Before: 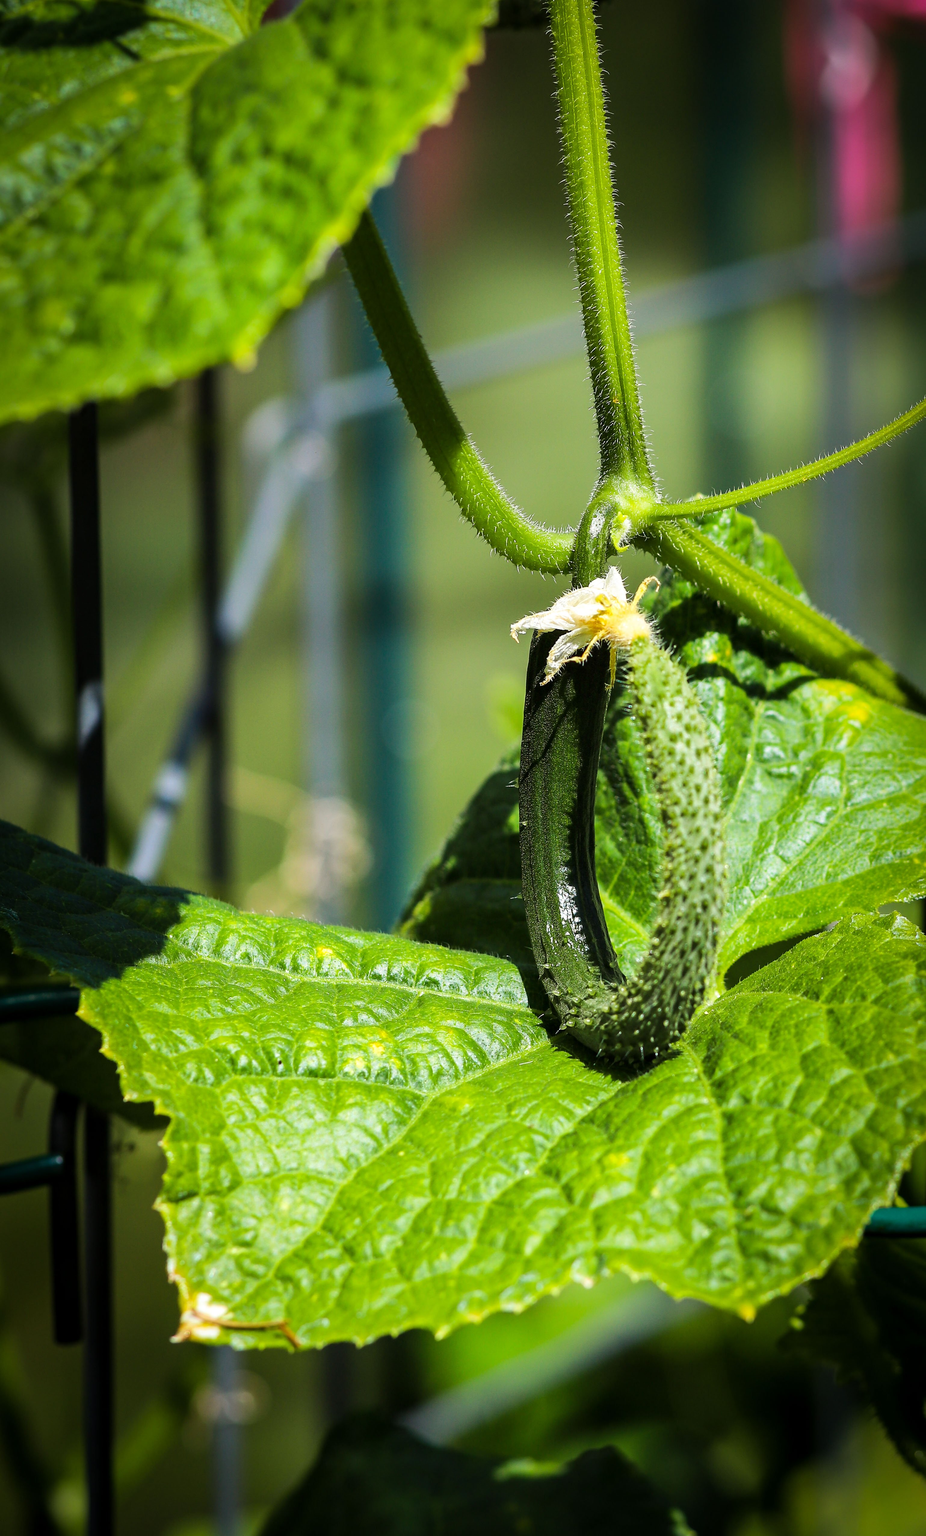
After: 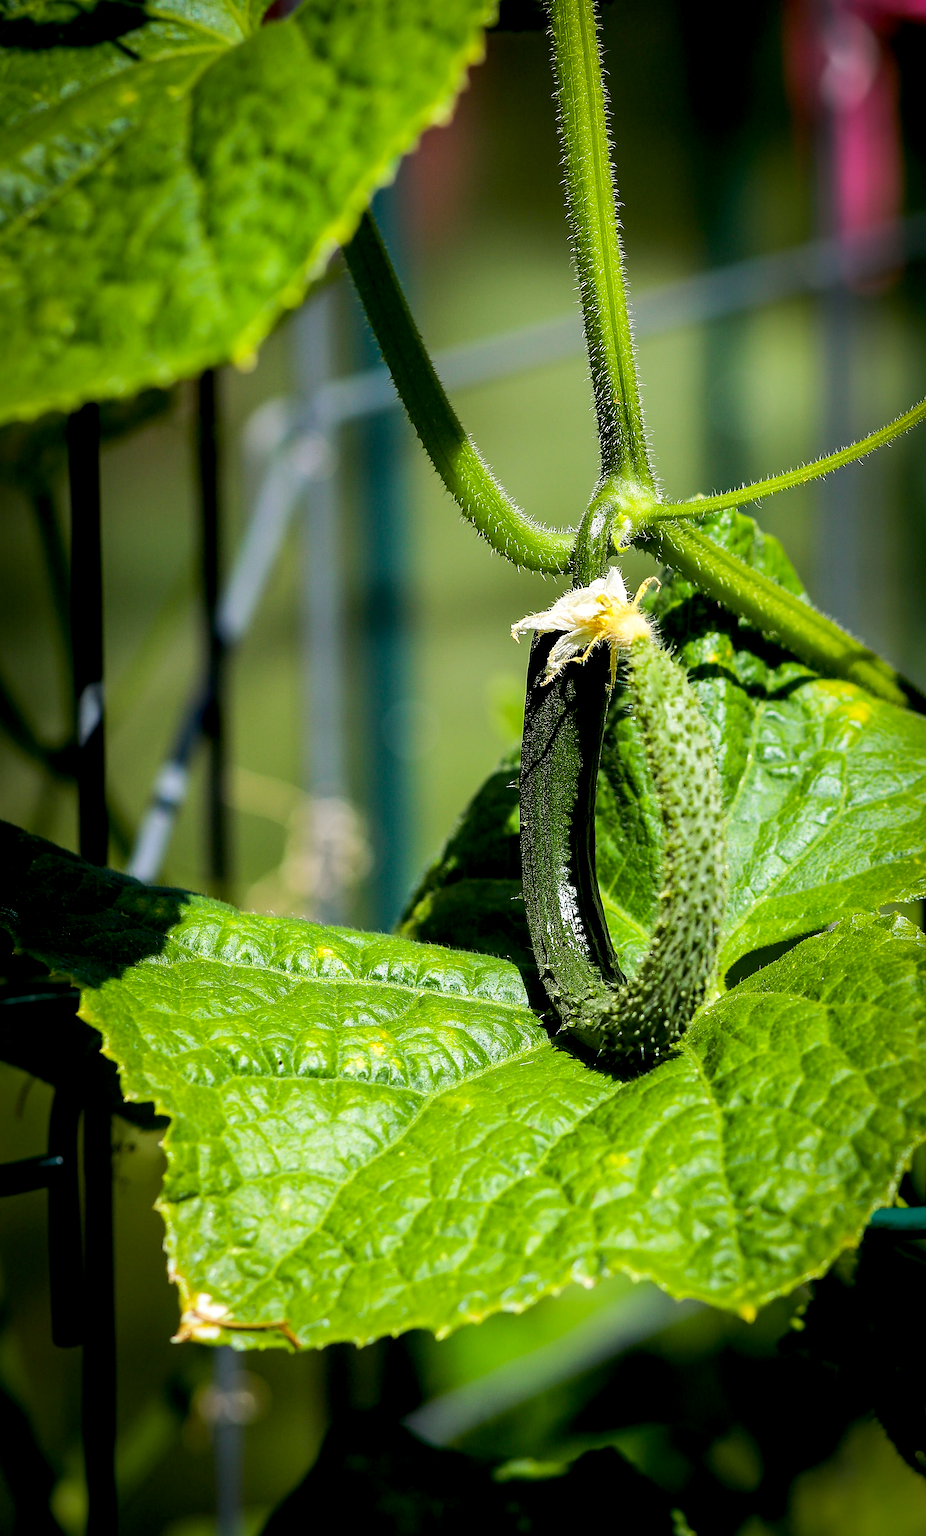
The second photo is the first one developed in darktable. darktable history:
exposure: black level correction 0.01, exposure 0.011 EV, compensate highlight preservation false
sharpen: on, module defaults
